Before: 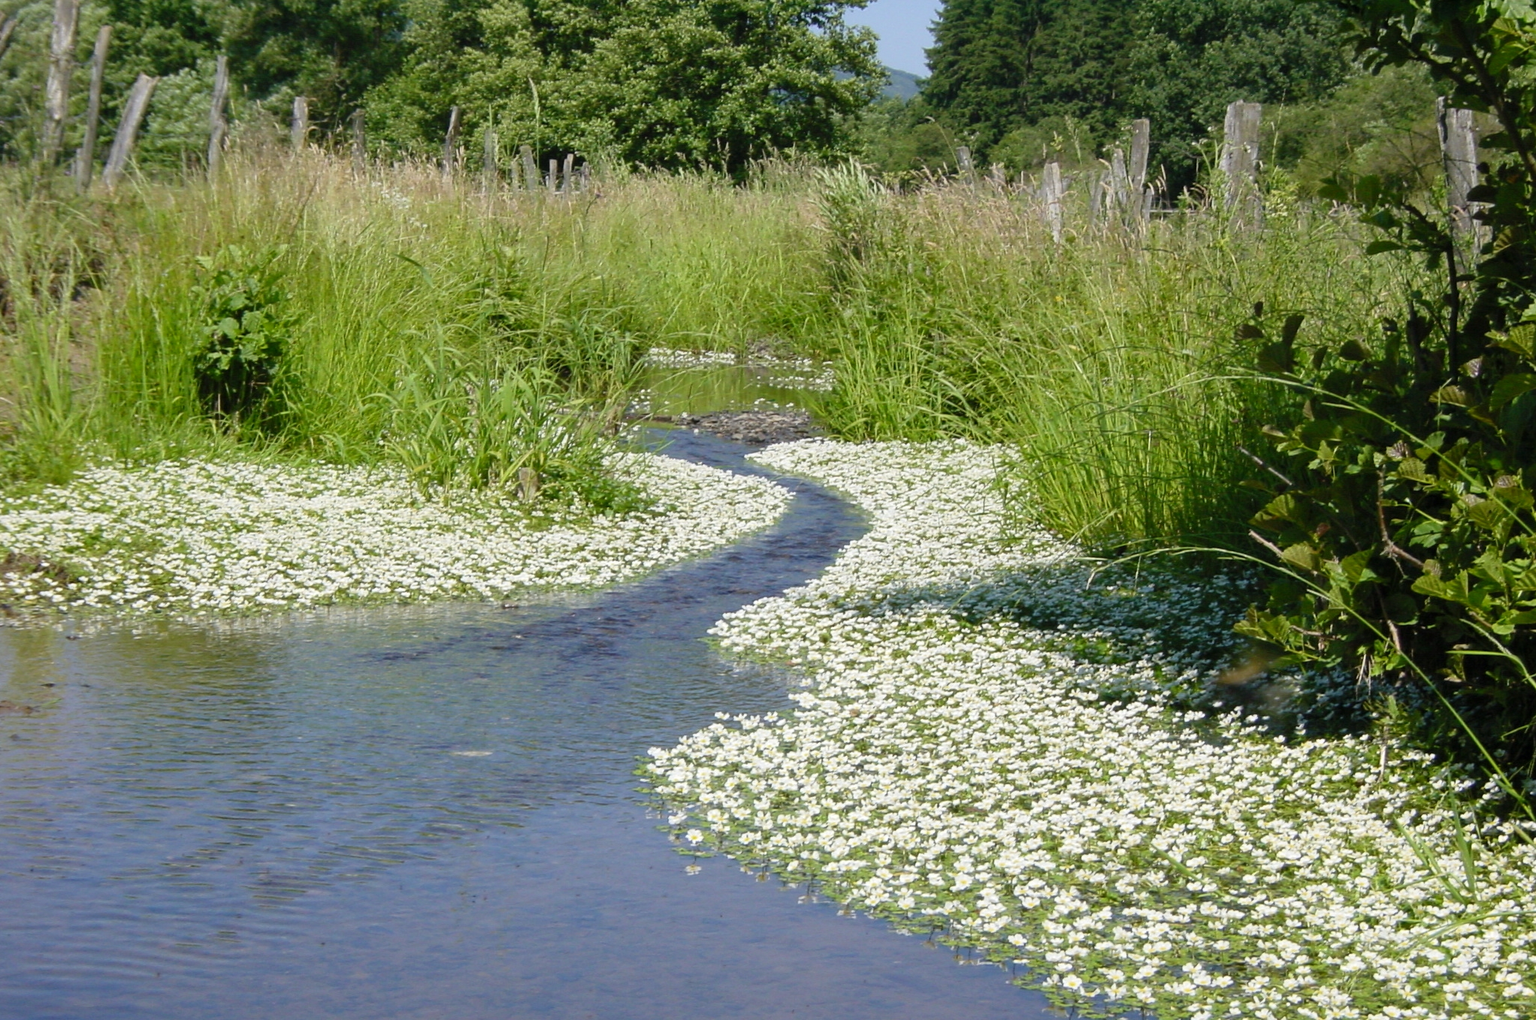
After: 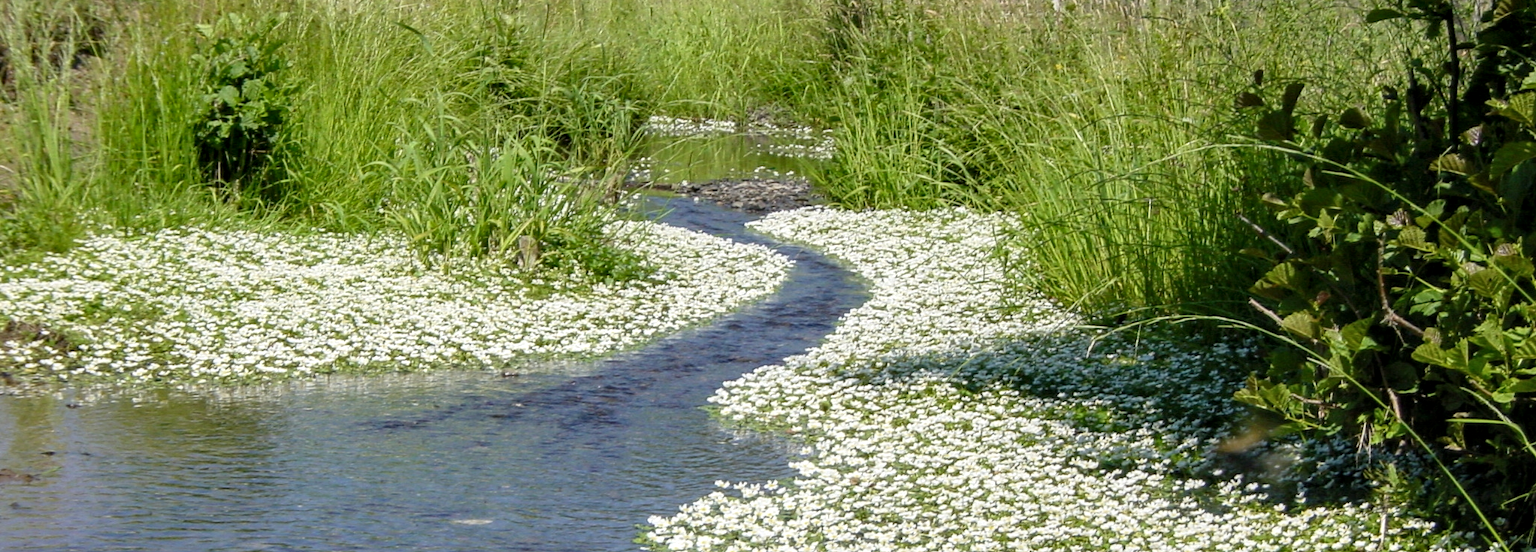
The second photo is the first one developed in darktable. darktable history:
local contrast: detail 130%
crop and rotate: top 22.795%, bottom 23.029%
